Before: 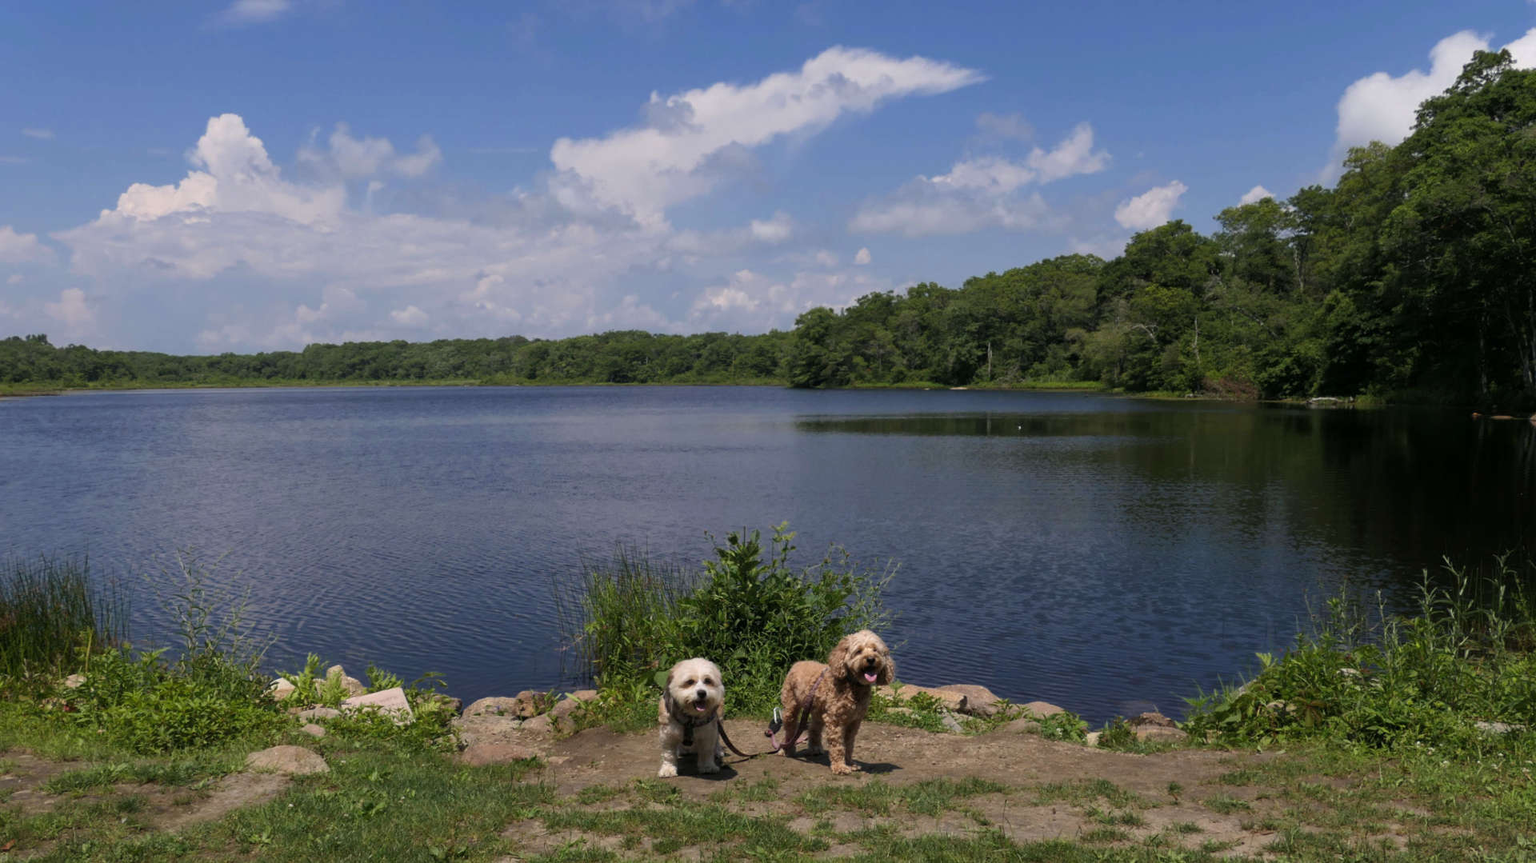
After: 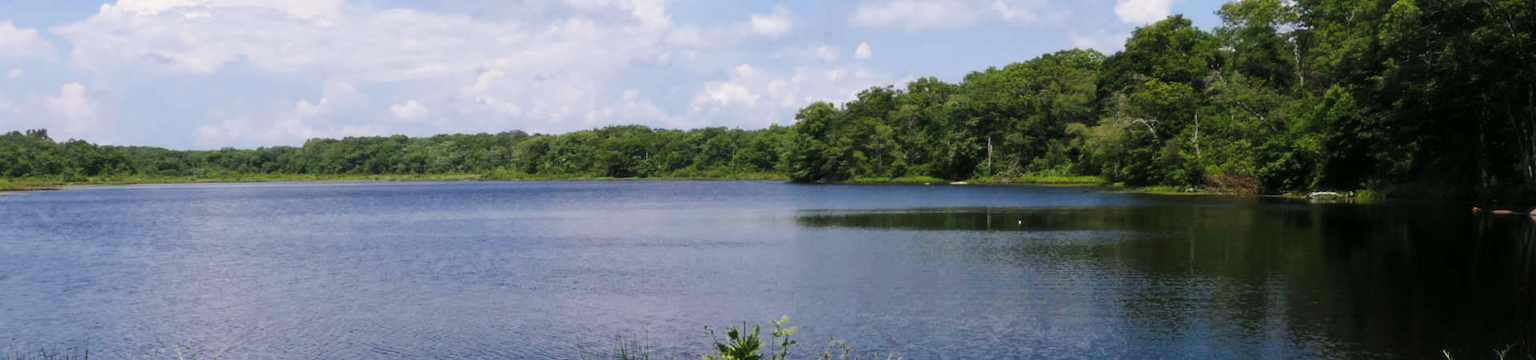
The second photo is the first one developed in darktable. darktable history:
soften: size 10%, saturation 50%, brightness 0.2 EV, mix 10%
crop and rotate: top 23.84%, bottom 34.294%
base curve: curves: ch0 [(0, 0) (0.028, 0.03) (0.121, 0.232) (0.46, 0.748) (0.859, 0.968) (1, 1)], preserve colors none
